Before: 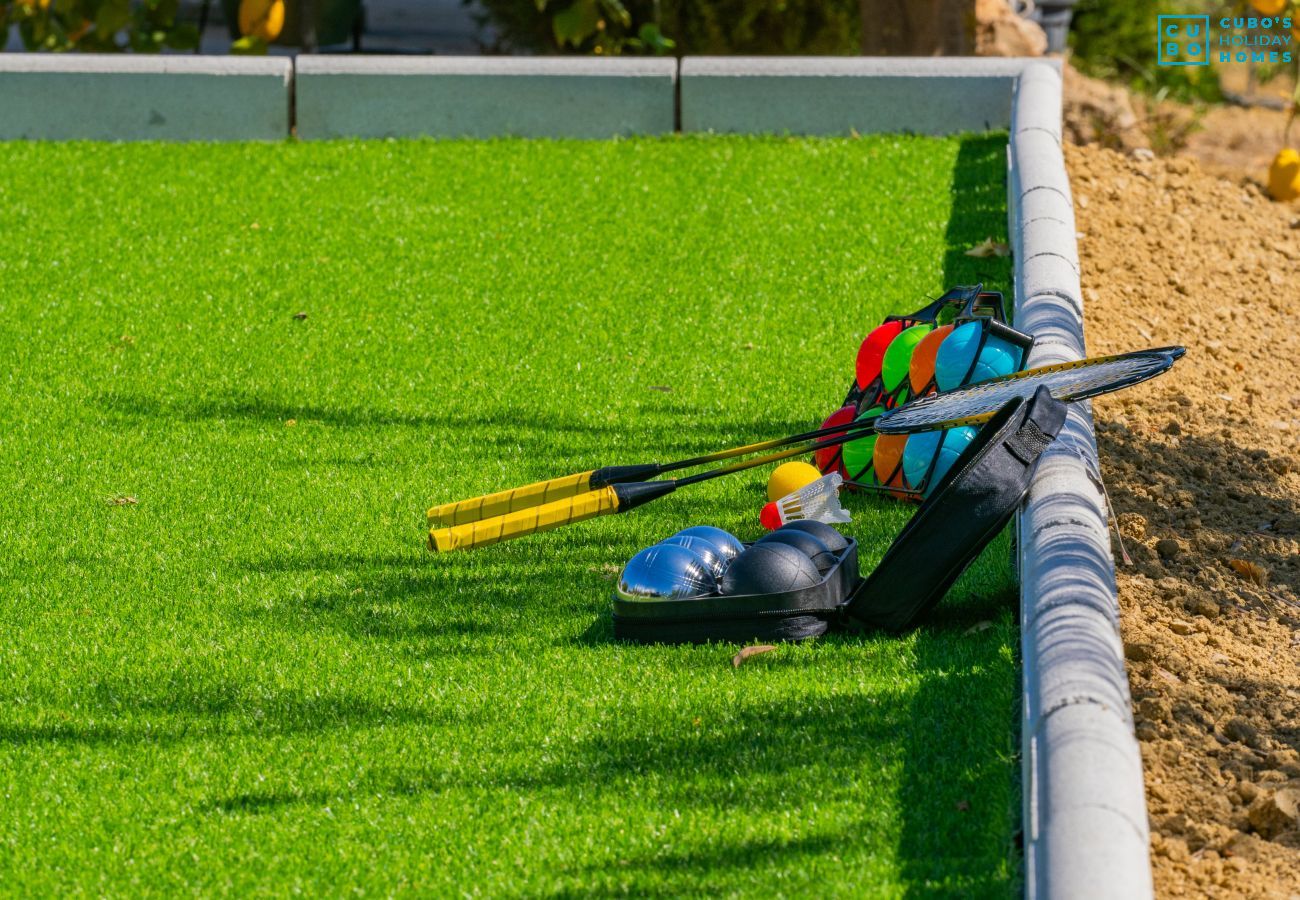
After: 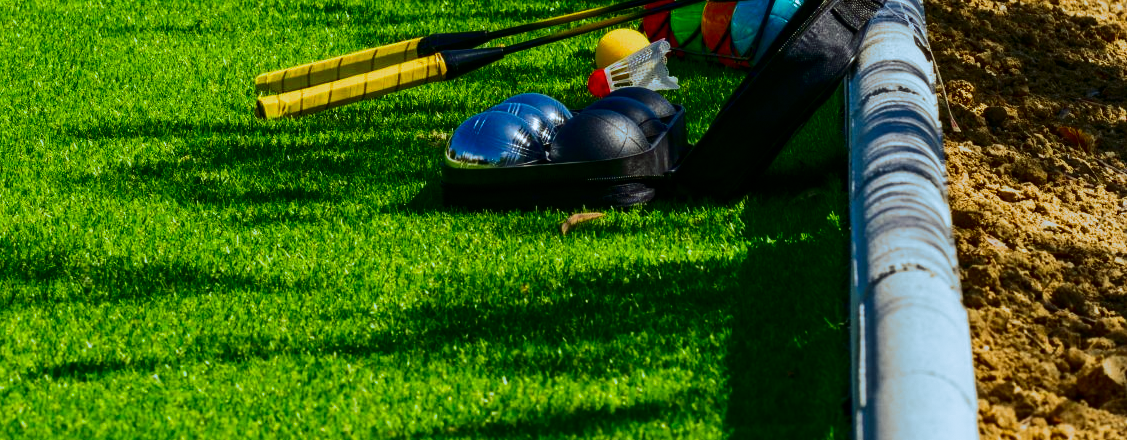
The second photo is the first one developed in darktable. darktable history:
crop and rotate: left 13.306%, top 48.129%, bottom 2.928%
contrast brightness saturation: contrast 0.24, brightness -0.24, saturation 0.14
grain: coarseness 0.81 ISO, strength 1.34%, mid-tones bias 0%
color correction: highlights a* -5.94, highlights b* 11.19
split-toning: shadows › hue 351.18°, shadows › saturation 0.86, highlights › hue 218.82°, highlights › saturation 0.73, balance -19.167
